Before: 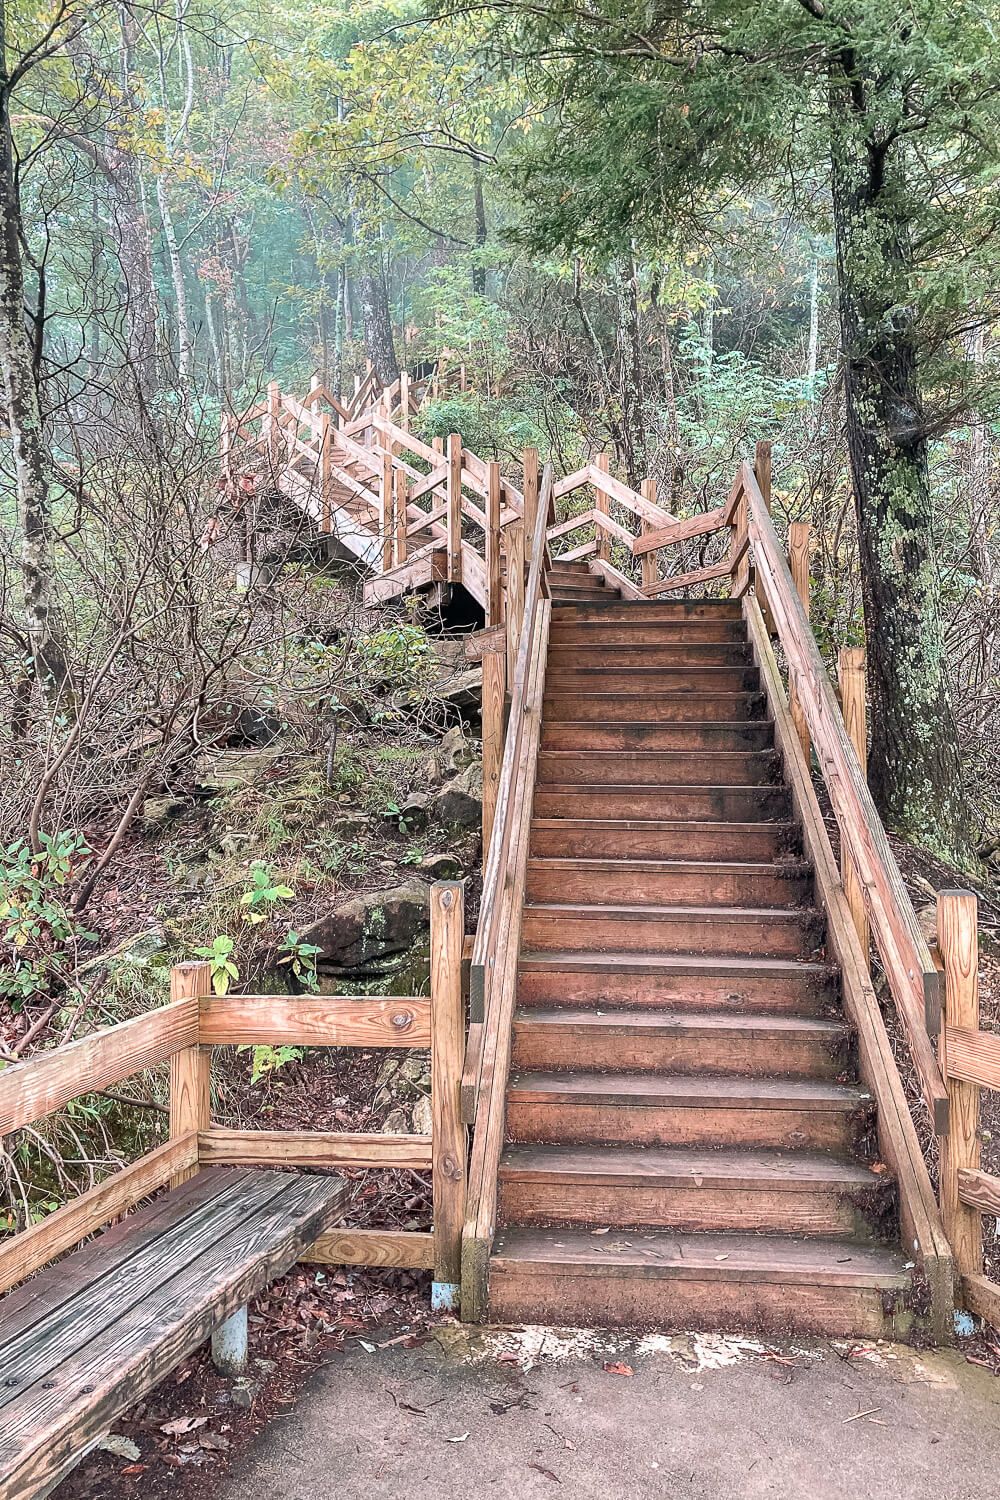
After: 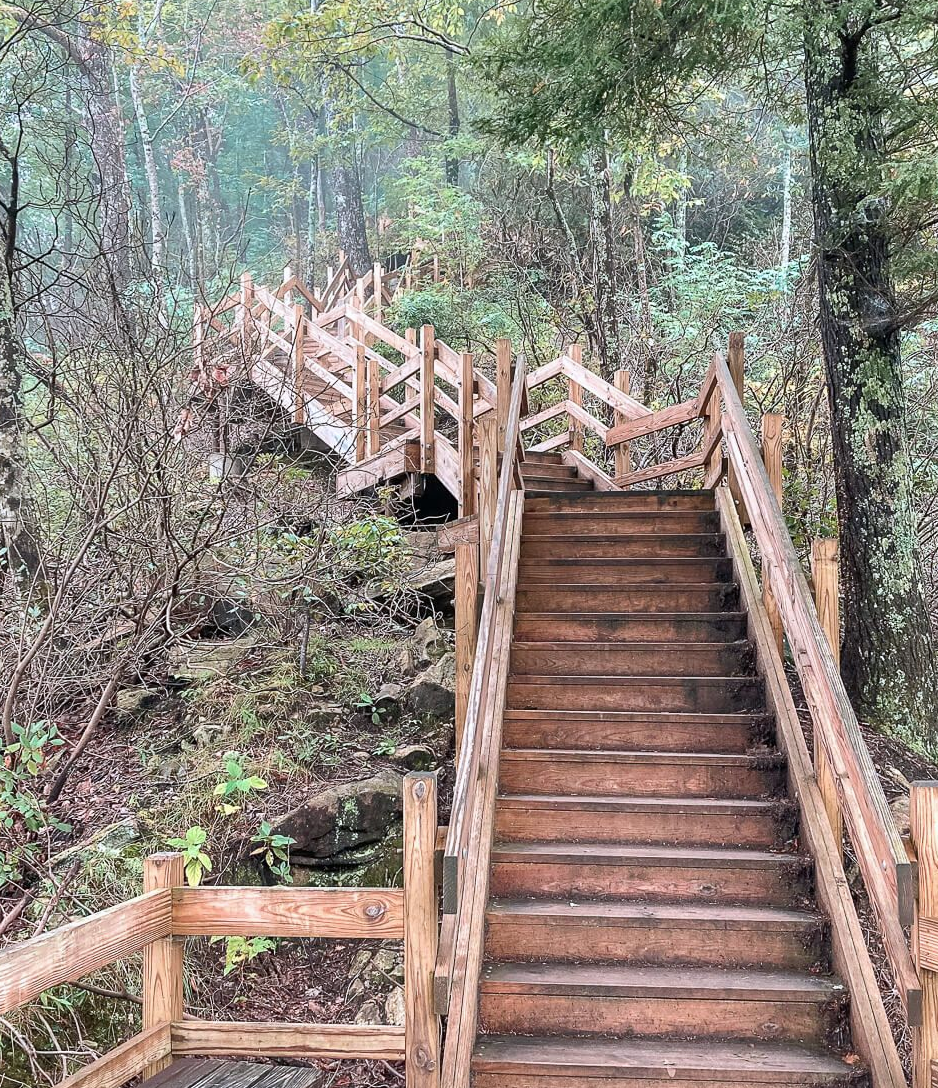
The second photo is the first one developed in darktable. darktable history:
crop: left 2.737%, top 7.287%, right 3.421%, bottom 20.179%
white balance: red 0.988, blue 1.017
exposure: compensate highlight preservation false
